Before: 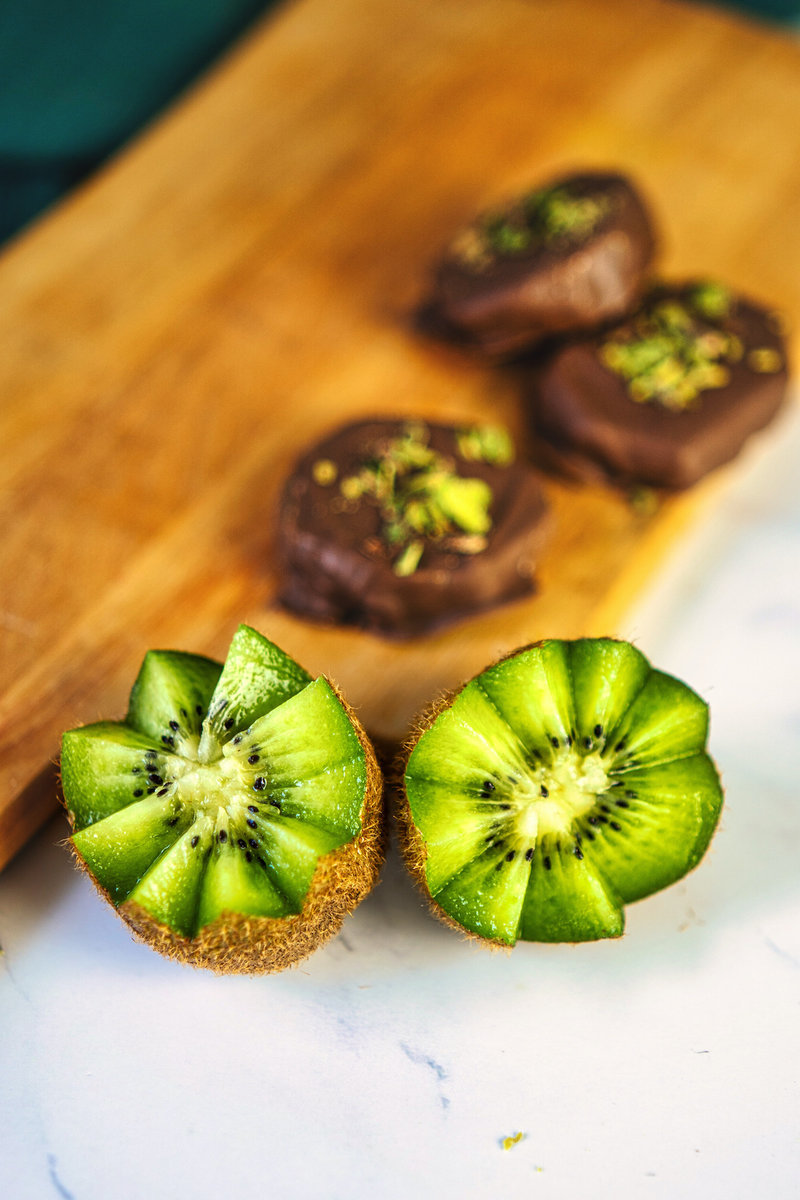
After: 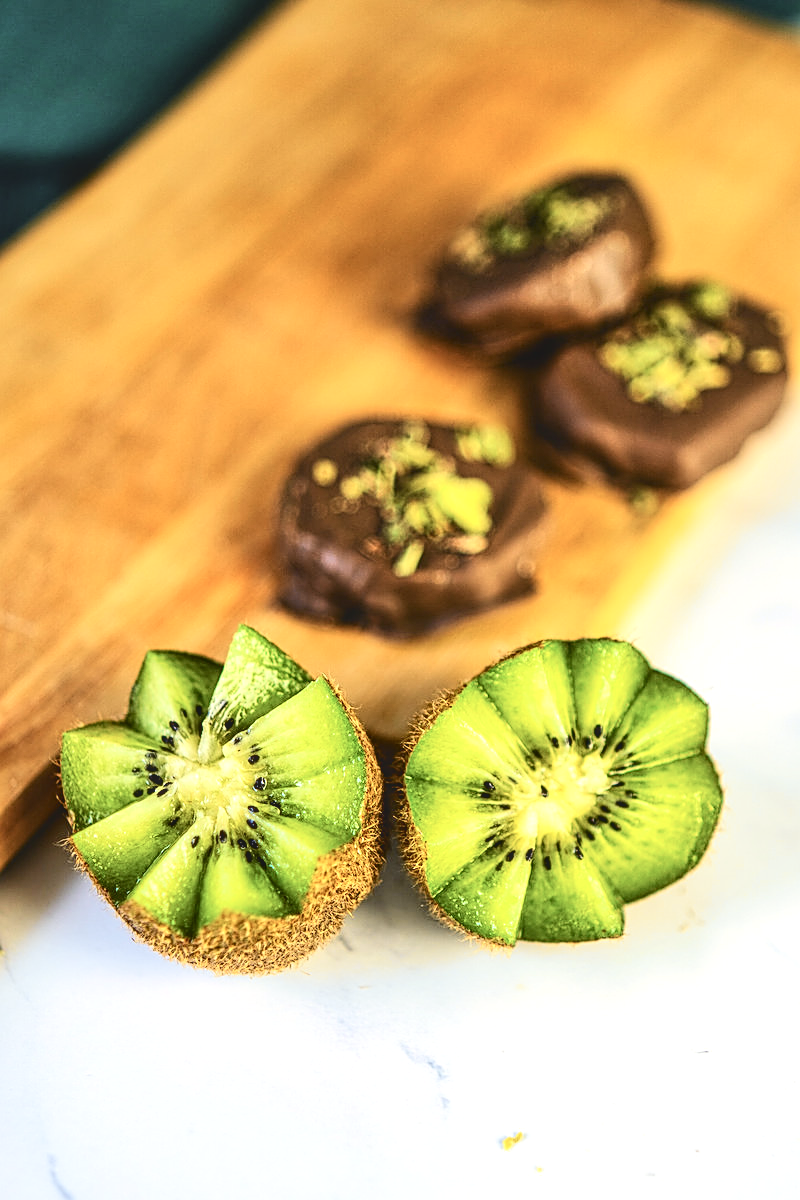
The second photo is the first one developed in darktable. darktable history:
sharpen: on, module defaults
shadows and highlights: radius 113.62, shadows 51.52, white point adjustment 9.13, highlights -4.41, soften with gaussian
color correction: highlights b* -0.036, saturation 0.821
tone curve: curves: ch0 [(0, 0.03) (0.113, 0.087) (0.207, 0.184) (0.515, 0.612) (0.712, 0.793) (1, 0.946)]; ch1 [(0, 0) (0.172, 0.123) (0.317, 0.279) (0.407, 0.401) (0.476, 0.482) (0.505, 0.499) (0.534, 0.534) (0.632, 0.645) (0.726, 0.745) (1, 1)]; ch2 [(0, 0) (0.411, 0.424) (0.505, 0.505) (0.521, 0.524) (0.541, 0.569) (0.65, 0.699) (1, 1)], color space Lab, independent channels
local contrast: detail 109%
